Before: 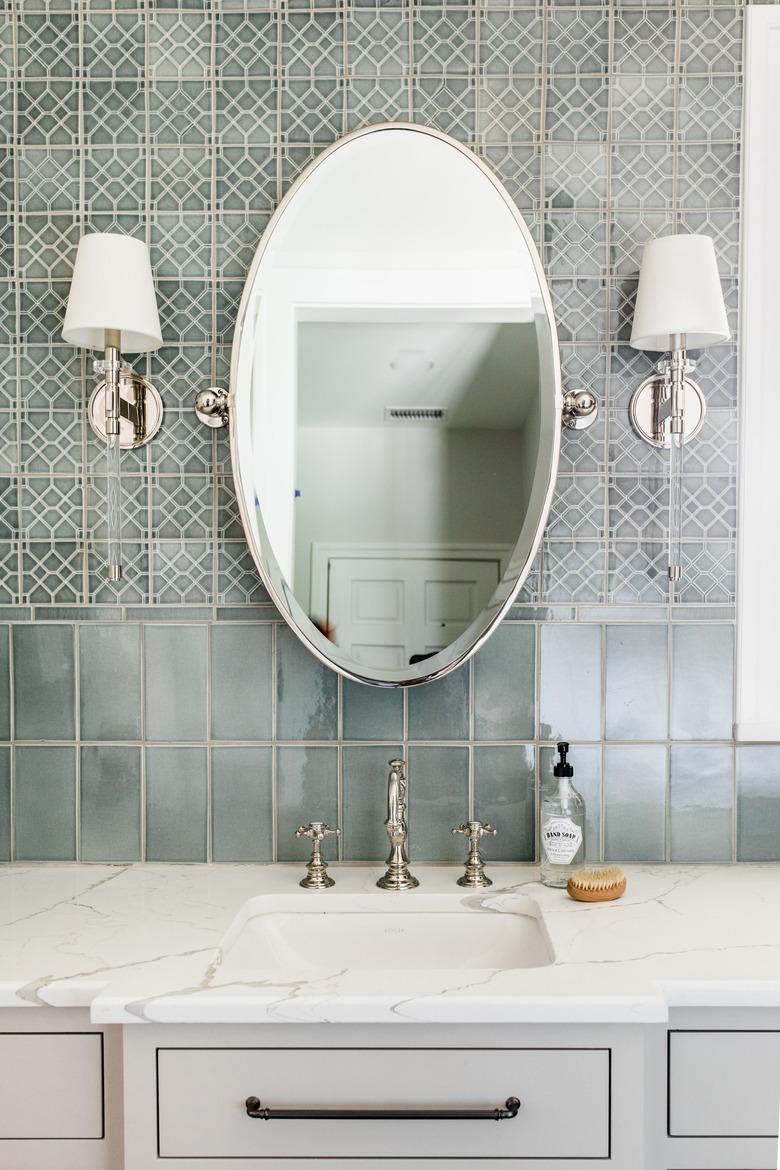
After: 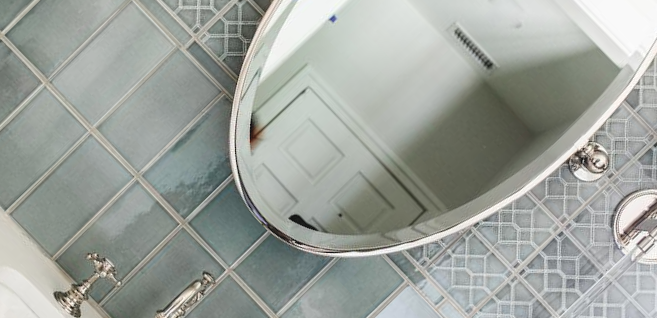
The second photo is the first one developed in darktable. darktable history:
color balance rgb: global offset › luminance 0.753%, linear chroma grading › global chroma 15.478%, perceptual saturation grading › global saturation 0.226%, global vibrance 9.708%
crop and rotate: angle -45.85°, top 16.42%, right 1.006%, bottom 11.689%
exposure: compensate exposure bias true, compensate highlight preservation false
color zones: curves: ch0 [(0, 0.5) (0.143, 0.5) (0.286, 0.5) (0.429, 0.504) (0.571, 0.5) (0.714, 0.509) (0.857, 0.5) (1, 0.5)]; ch1 [(0, 0.425) (0.143, 0.425) (0.286, 0.375) (0.429, 0.405) (0.571, 0.5) (0.714, 0.47) (0.857, 0.425) (1, 0.435)]; ch2 [(0, 0.5) (0.143, 0.5) (0.286, 0.5) (0.429, 0.517) (0.571, 0.5) (0.714, 0.51) (0.857, 0.5) (1, 0.5)]
